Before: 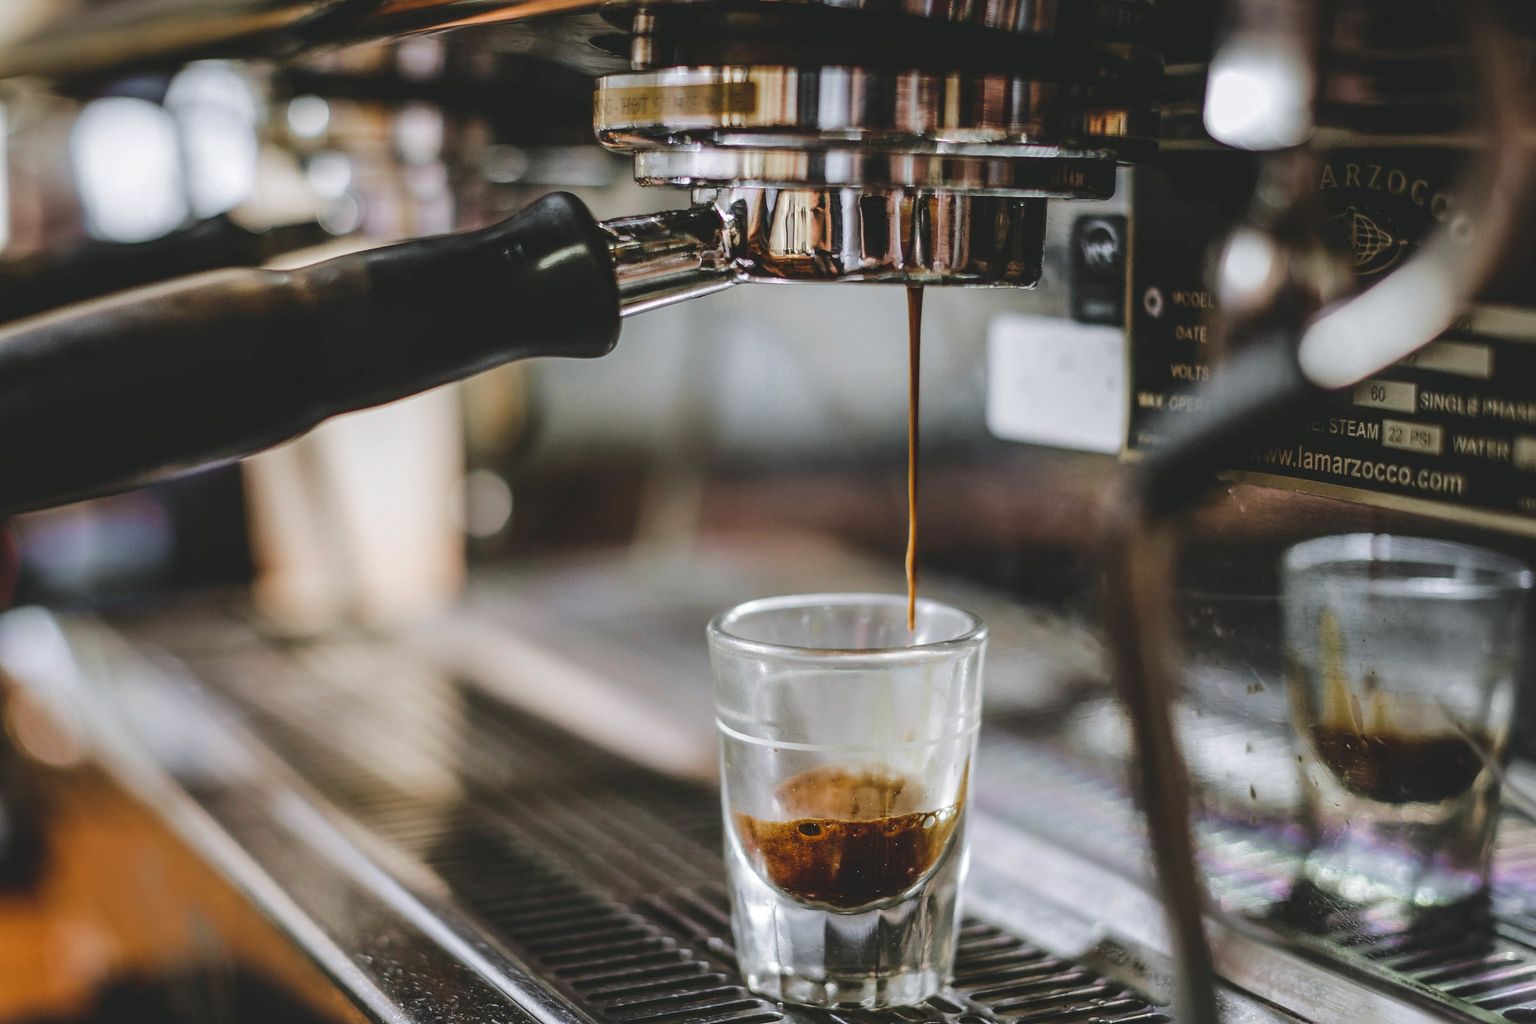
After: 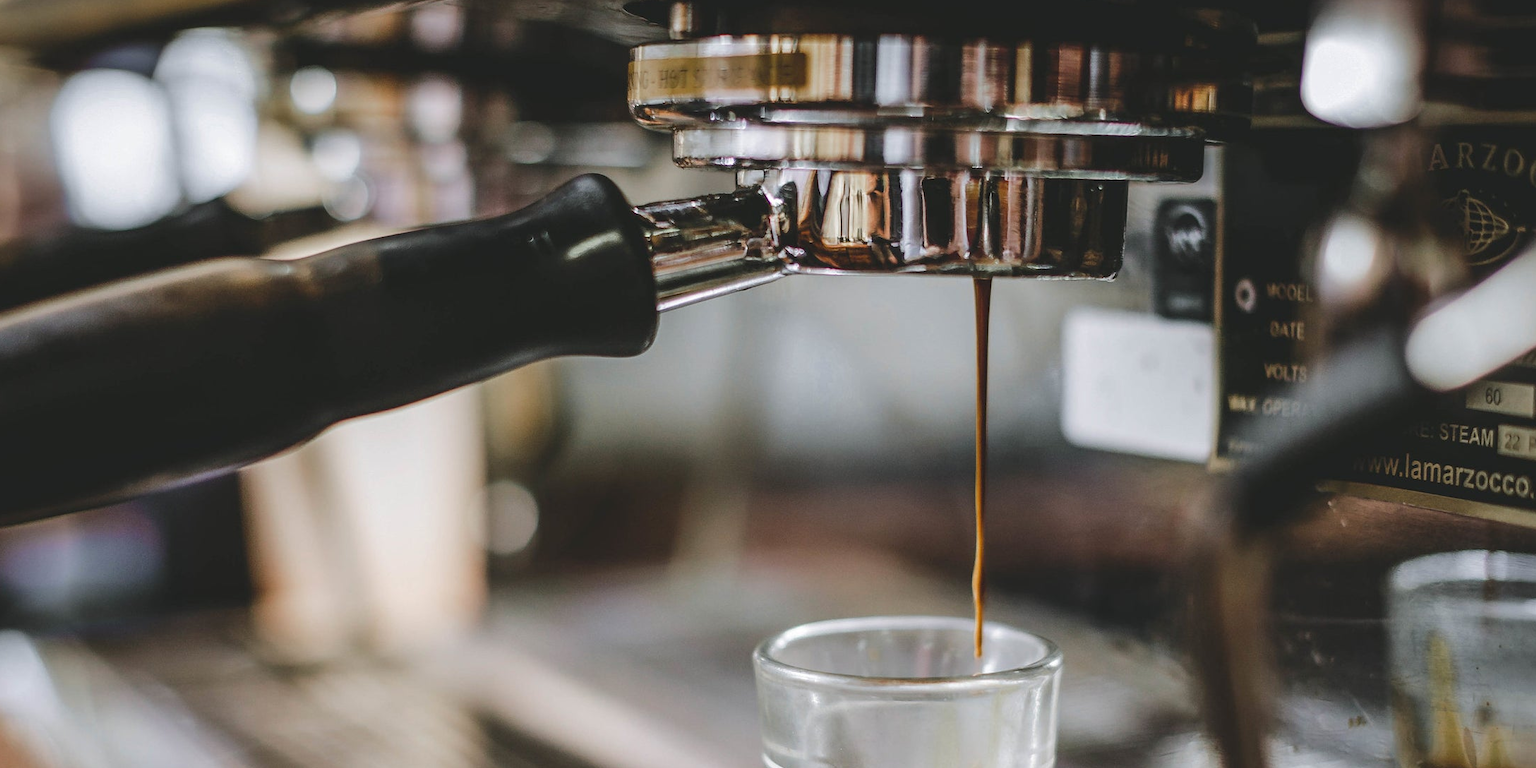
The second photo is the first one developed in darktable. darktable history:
crop: left 1.621%, top 3.423%, right 7.673%, bottom 28.462%
